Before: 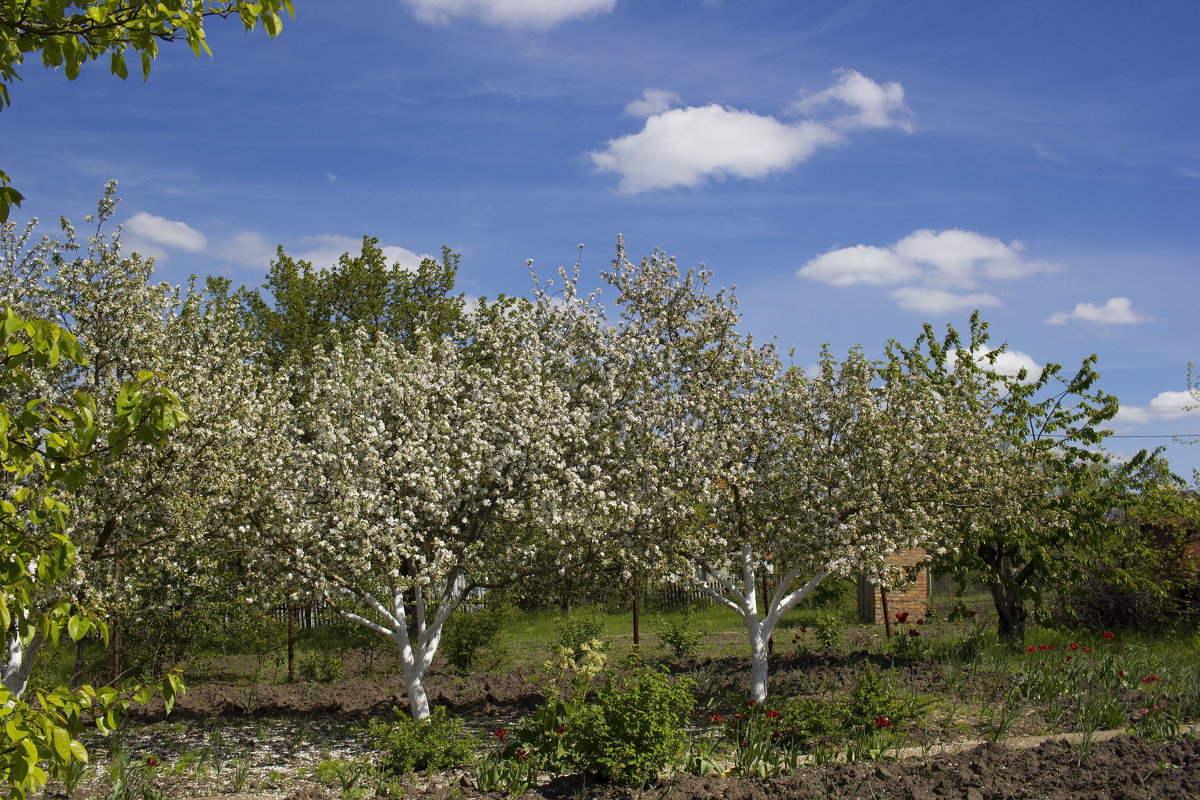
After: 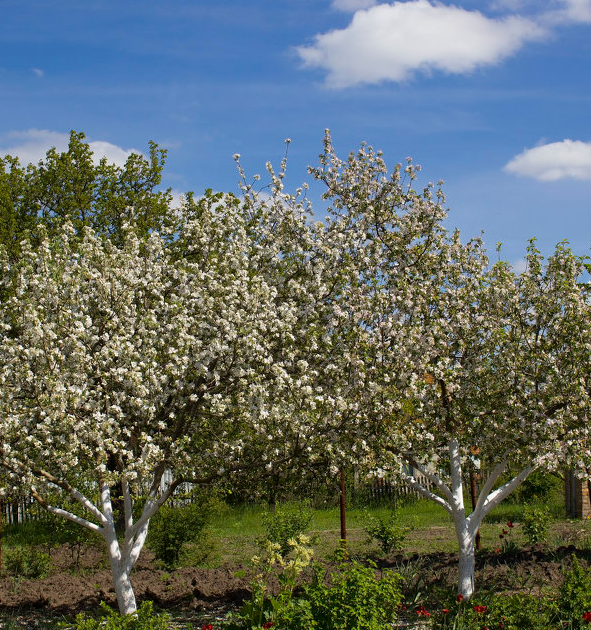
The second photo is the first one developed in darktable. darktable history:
crop and rotate: angle 0.015°, left 24.428%, top 13.111%, right 26.24%, bottom 8.087%
